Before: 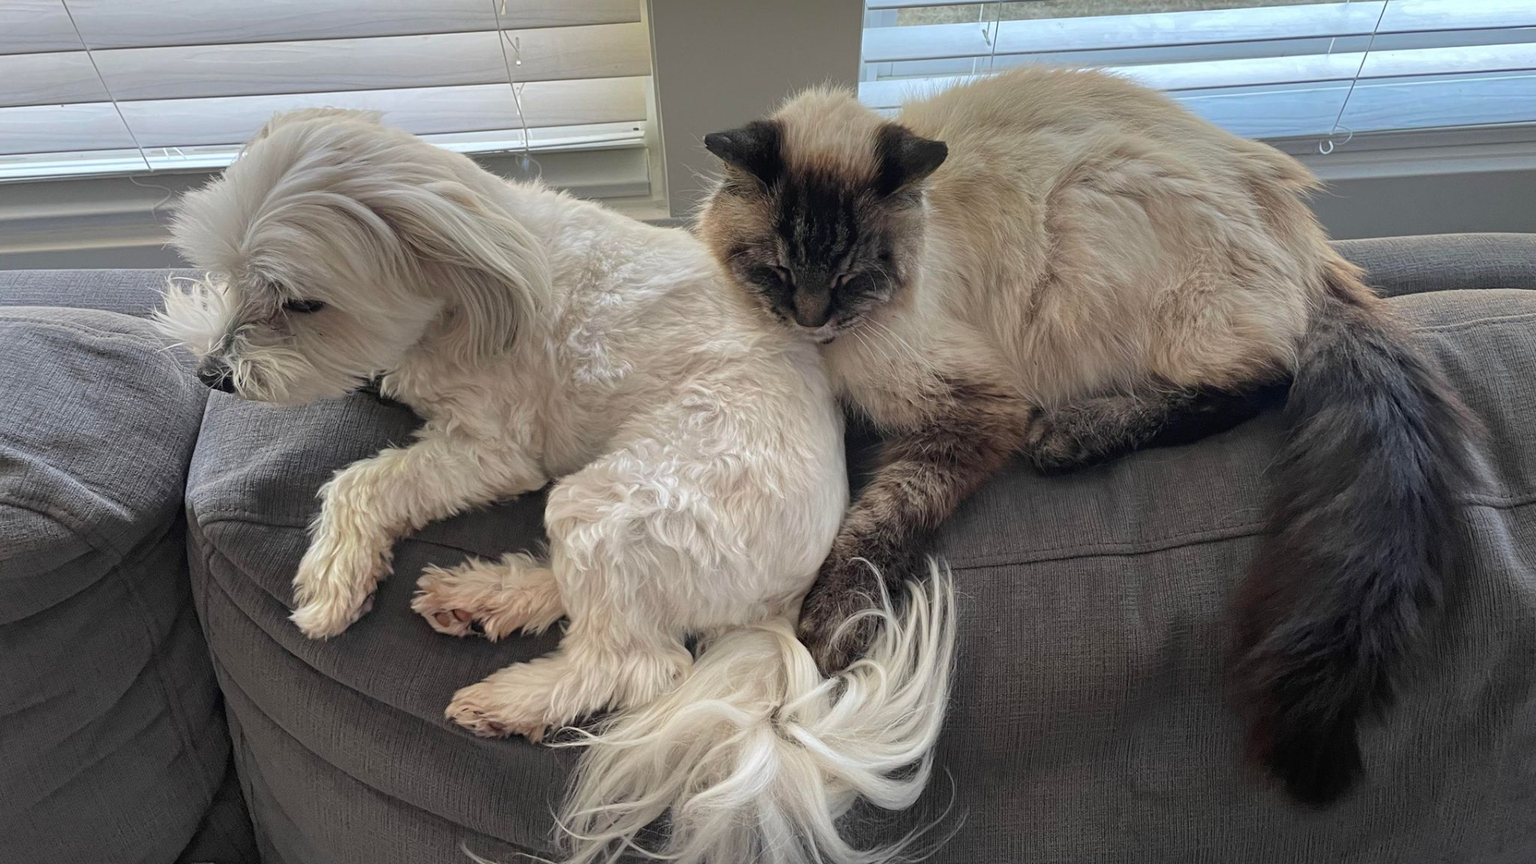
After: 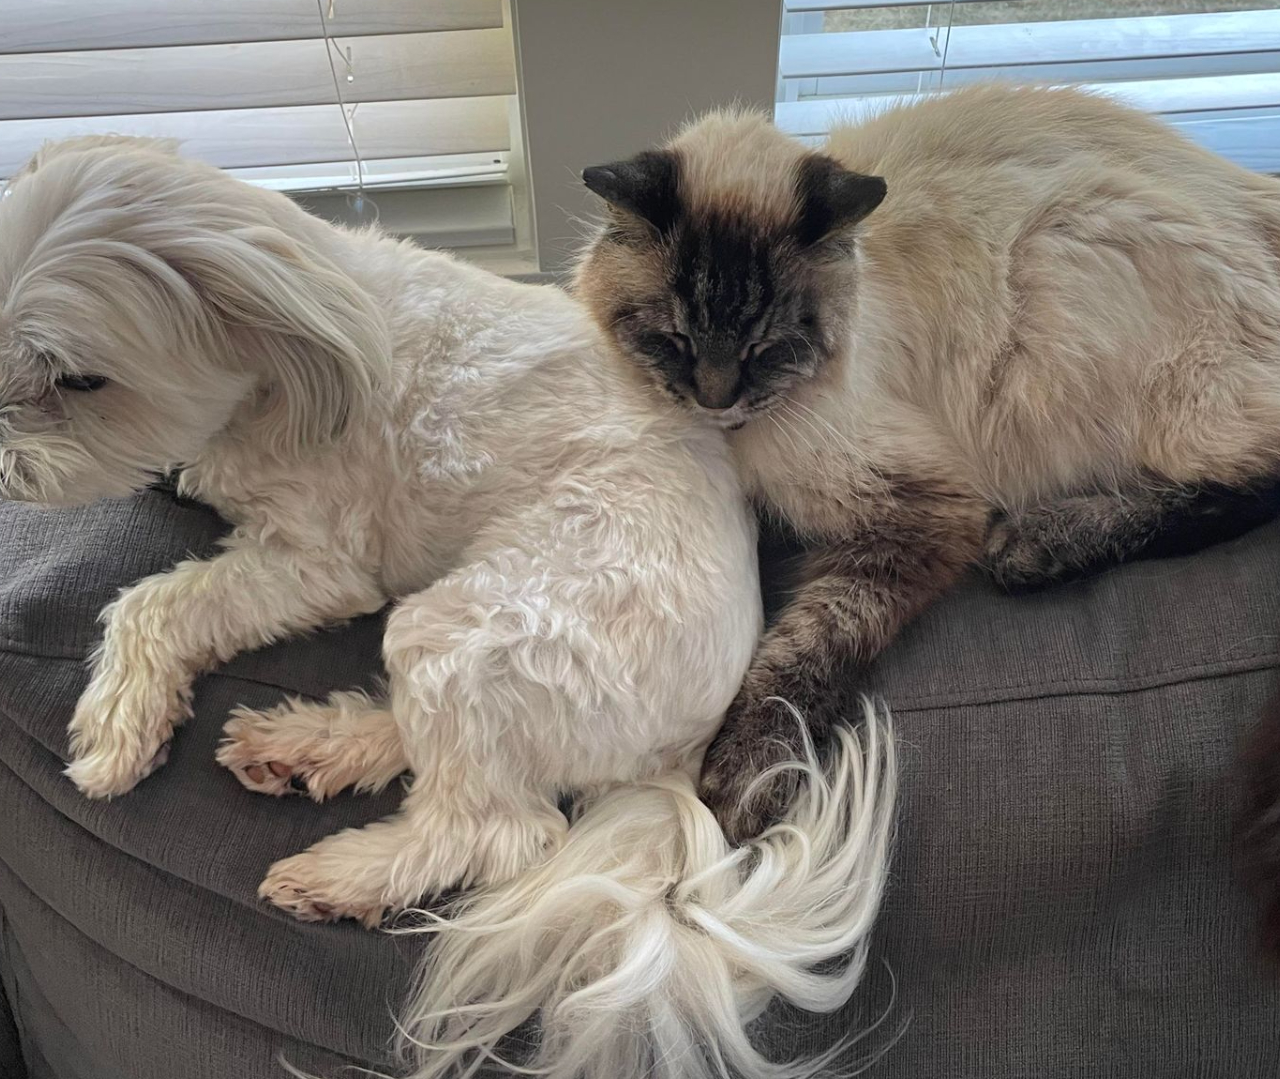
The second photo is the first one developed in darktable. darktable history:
tone equalizer: mask exposure compensation -0.495 EV
crop and rotate: left 15.553%, right 17.753%
